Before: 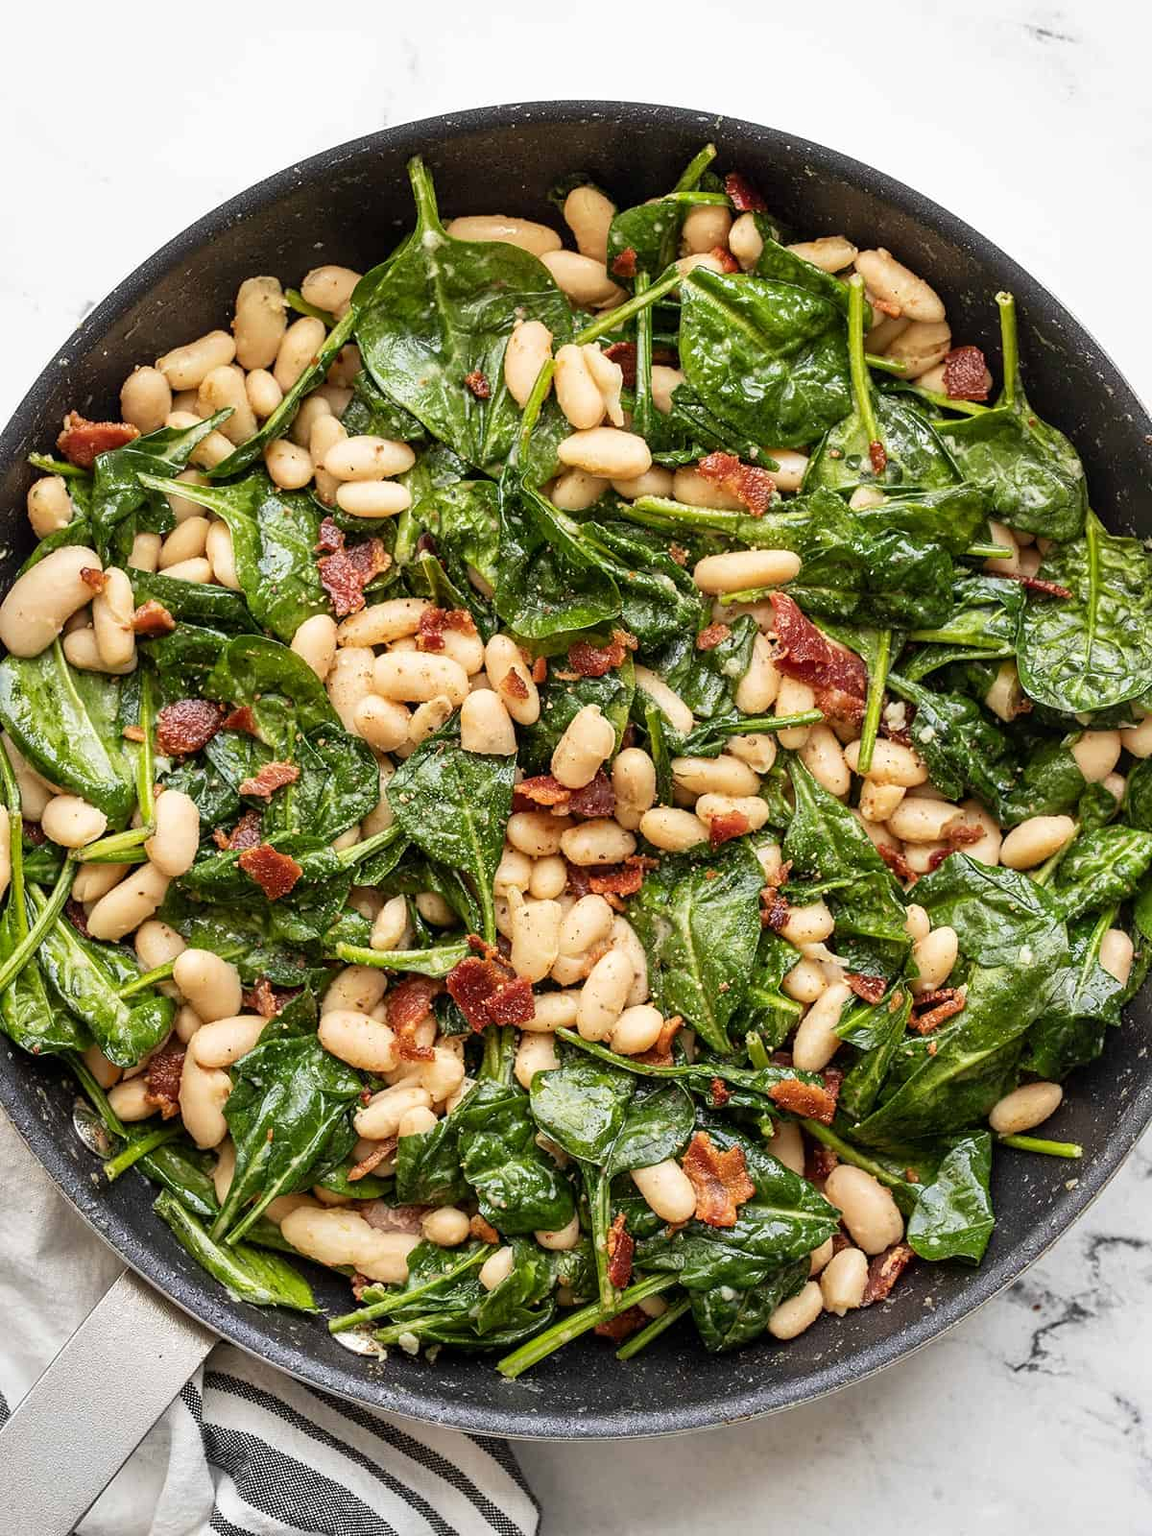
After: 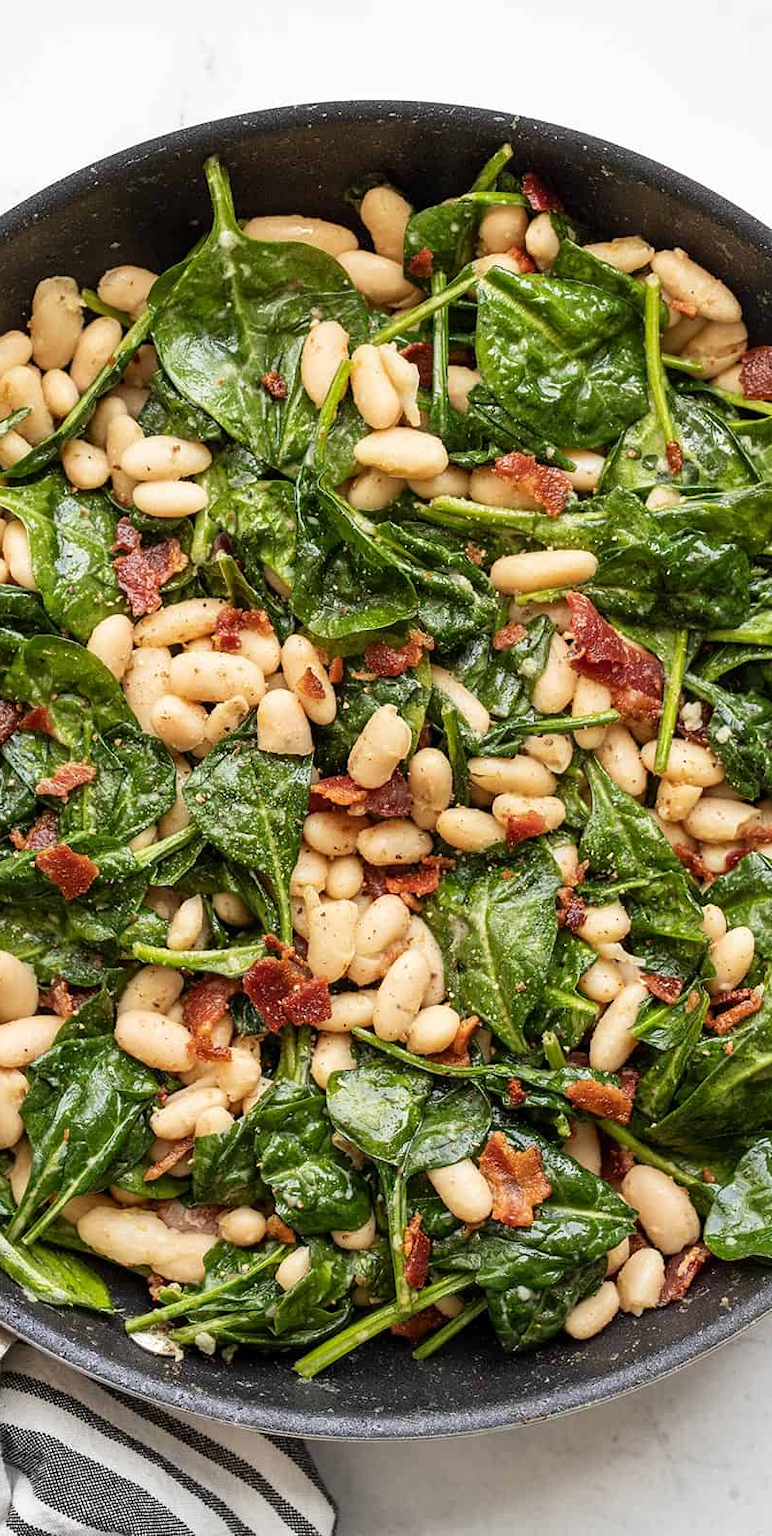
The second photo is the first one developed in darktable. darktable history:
crop and rotate: left 17.669%, right 15.182%
